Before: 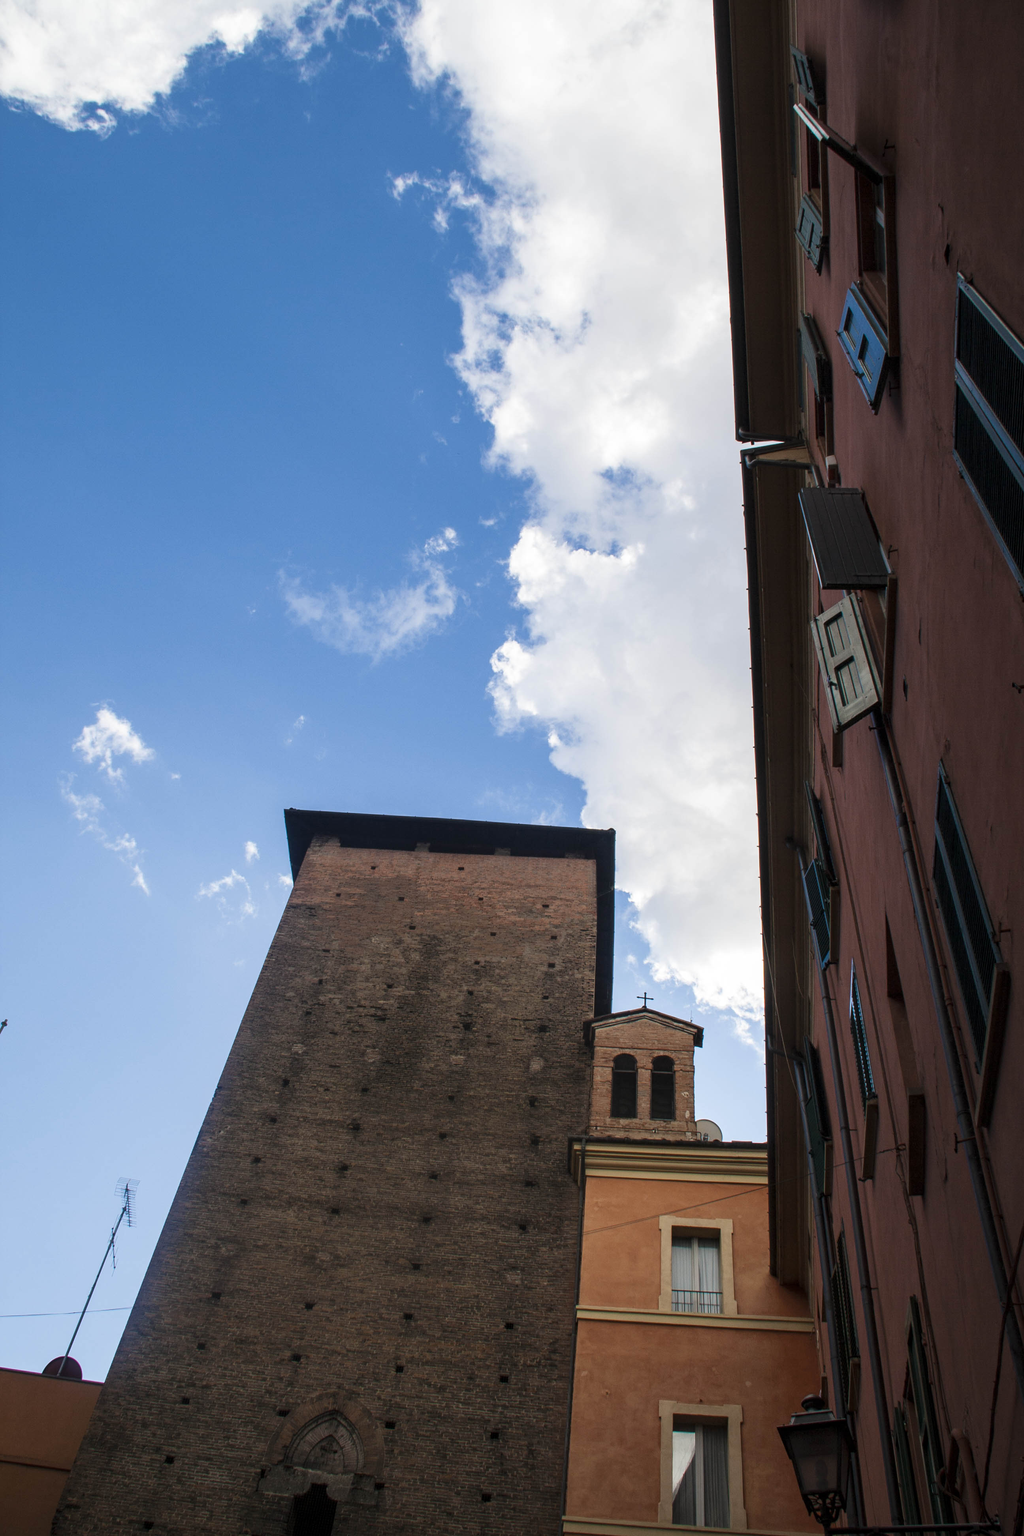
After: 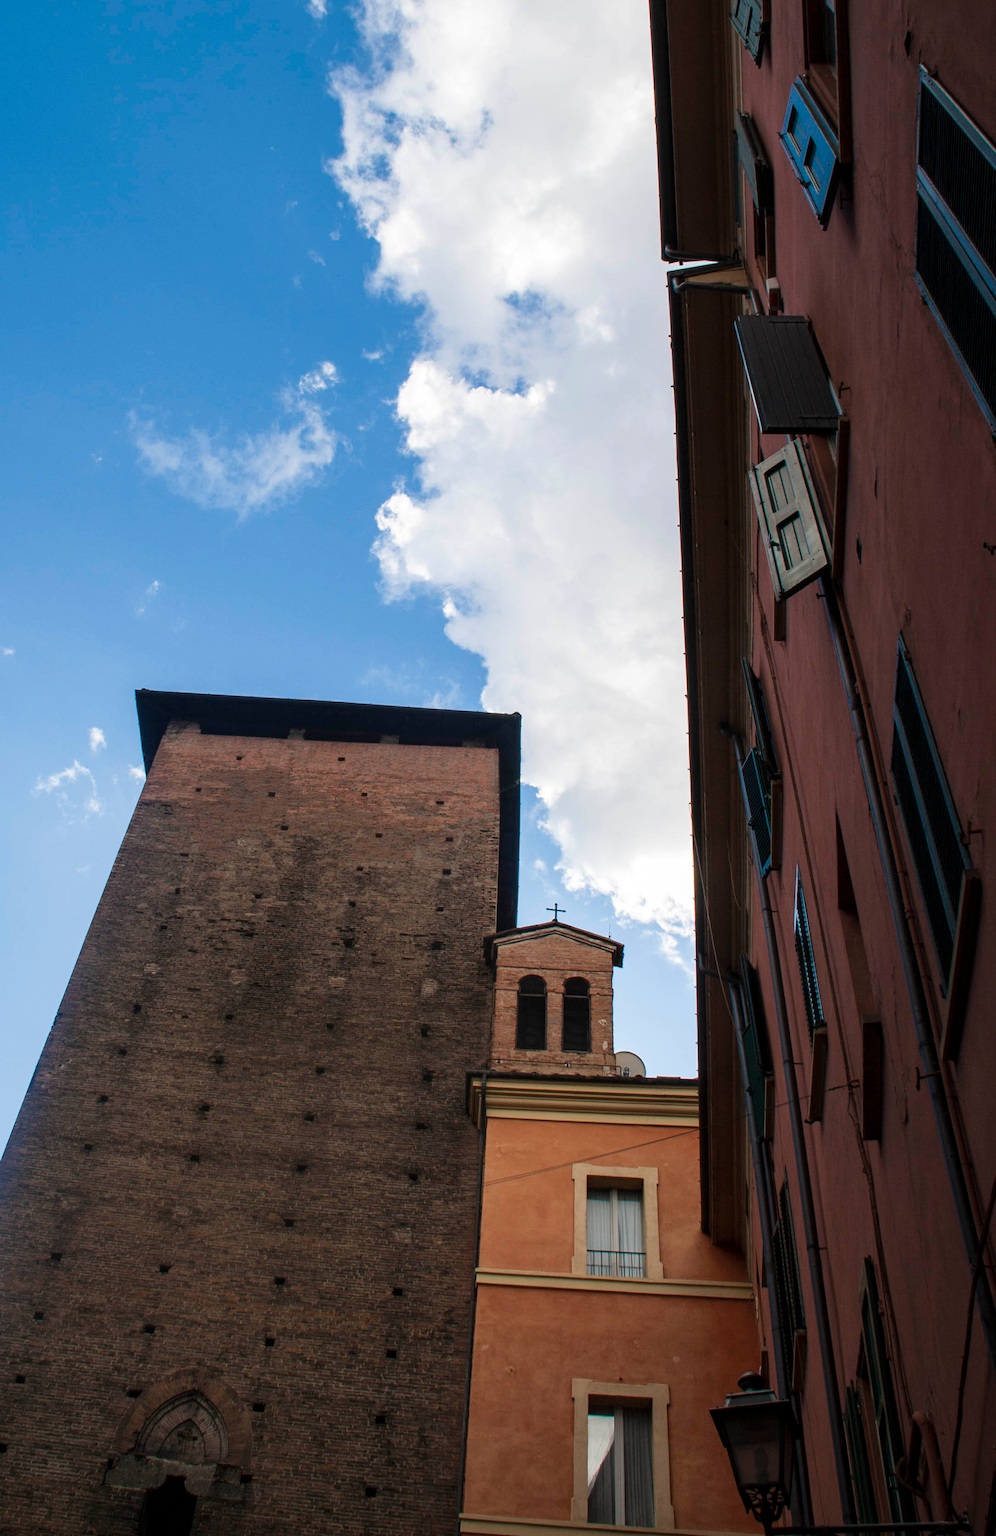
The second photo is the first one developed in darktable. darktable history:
crop: left 16.466%, top 14.156%
